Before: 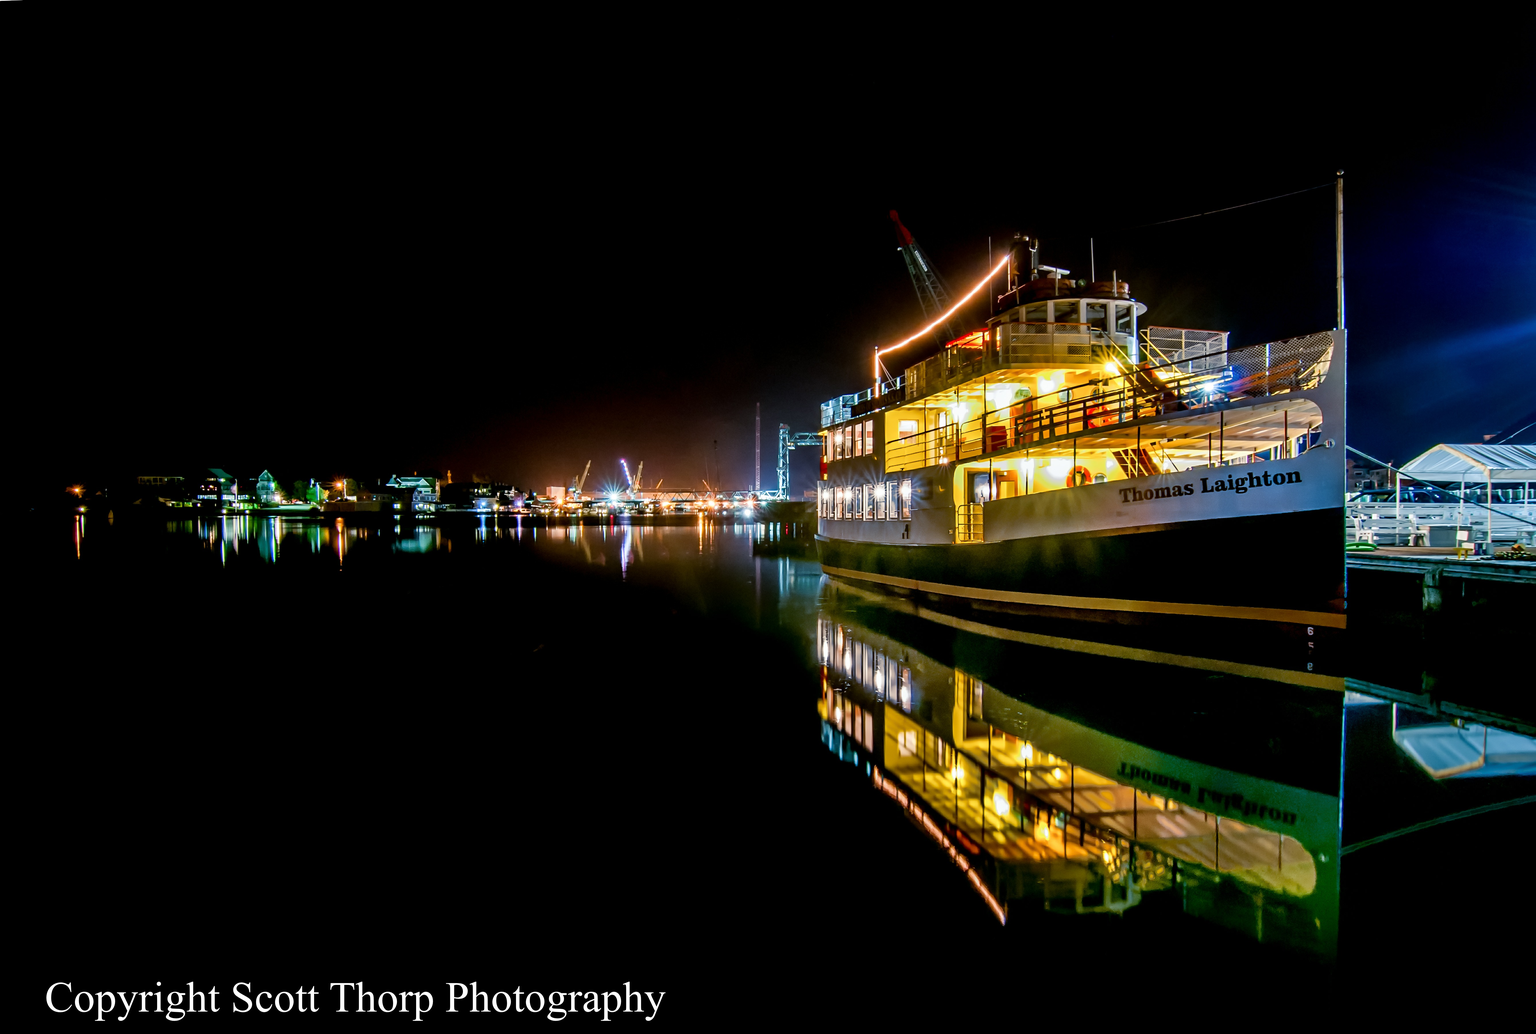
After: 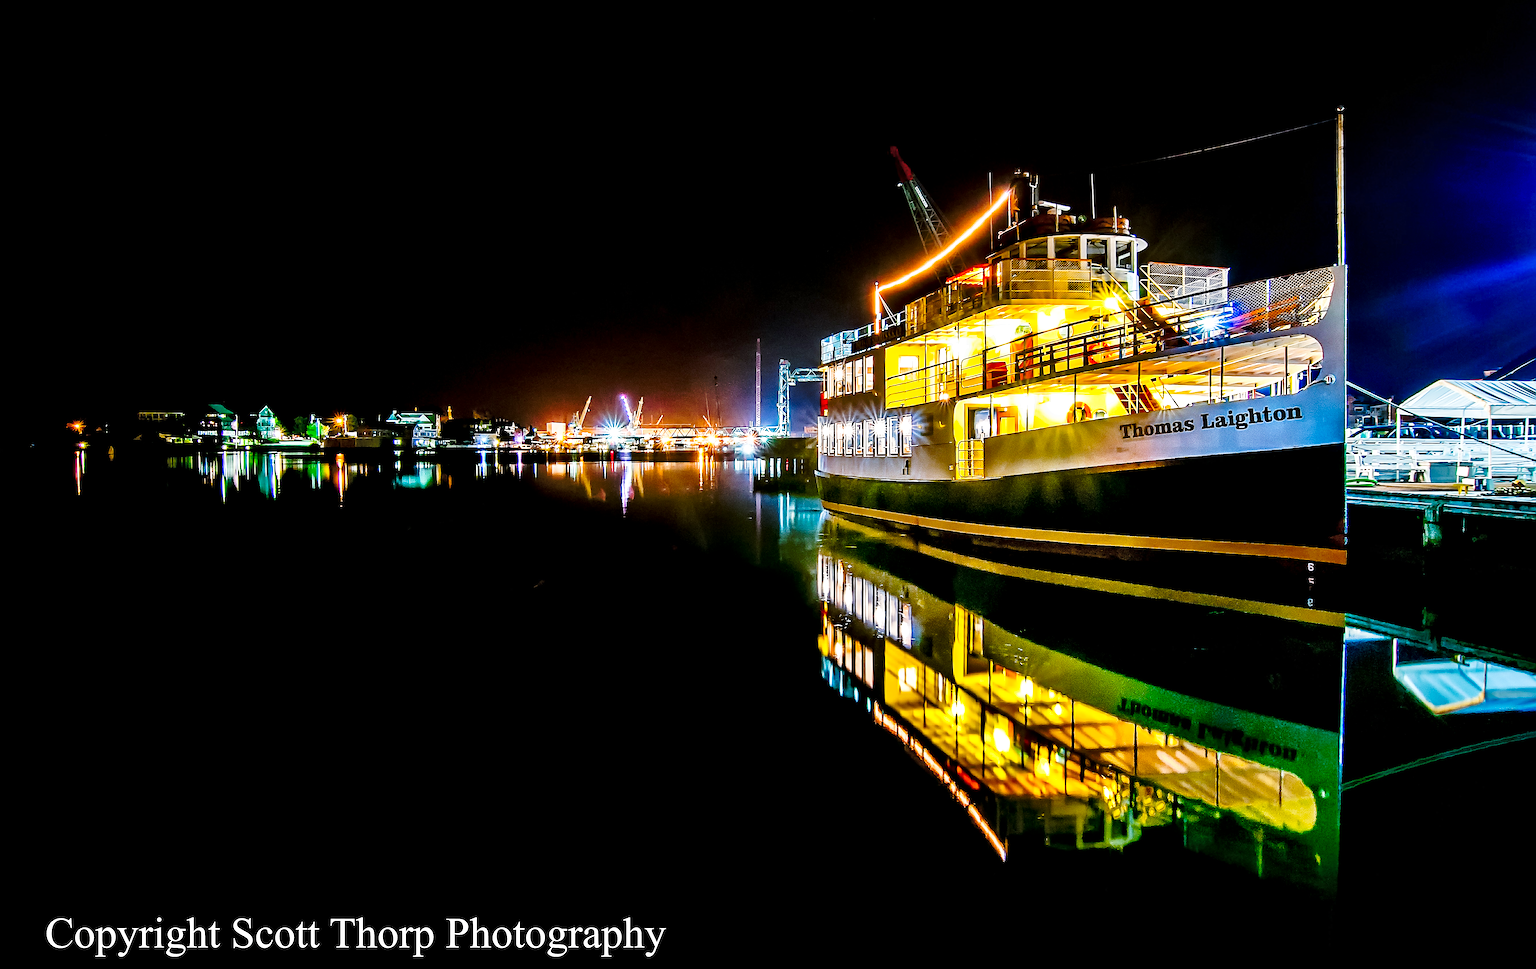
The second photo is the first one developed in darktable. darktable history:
local contrast: mode bilateral grid, contrast 20, coarseness 50, detail 148%, midtone range 0.2
color balance rgb: linear chroma grading › global chroma 10%, perceptual saturation grading › global saturation 5%, perceptual brilliance grading › global brilliance 4%, global vibrance 7%, saturation formula JzAzBz (2021)
tone curve: curves: ch0 [(0, 0) (0.003, 0.003) (0.011, 0.013) (0.025, 0.028) (0.044, 0.05) (0.069, 0.079) (0.1, 0.113) (0.136, 0.154) (0.177, 0.201) (0.224, 0.268) (0.277, 0.38) (0.335, 0.486) (0.399, 0.588) (0.468, 0.688) (0.543, 0.787) (0.623, 0.854) (0.709, 0.916) (0.801, 0.957) (0.898, 0.978) (1, 1)], preserve colors none
sharpen: amount 1.861
crop and rotate: top 6.25%
